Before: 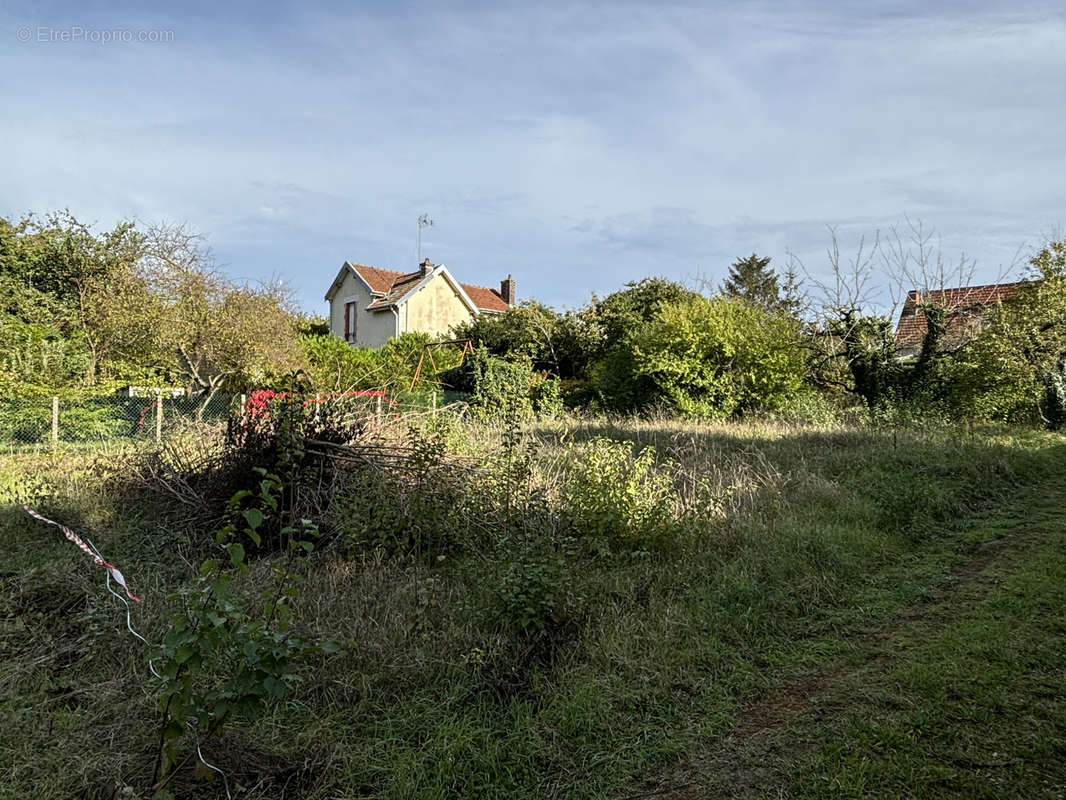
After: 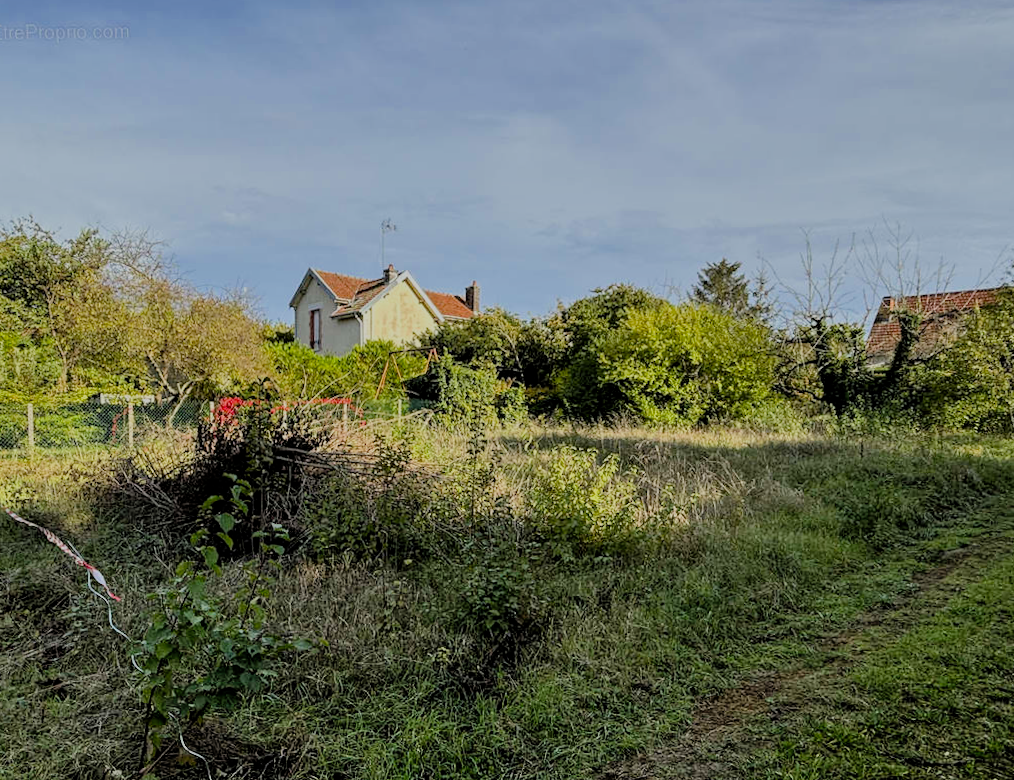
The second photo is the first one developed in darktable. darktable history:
rotate and perspective: rotation 0.074°, lens shift (vertical) 0.096, lens shift (horizontal) -0.041, crop left 0.043, crop right 0.952, crop top 0.024, crop bottom 0.979
shadows and highlights: soften with gaussian
filmic rgb: black relative exposure -8.79 EV, white relative exposure 4.98 EV, threshold 6 EV, target black luminance 0%, hardness 3.77, latitude 66.34%, contrast 0.822, highlights saturation mix 10%, shadows ↔ highlights balance 20%, add noise in highlights 0.1, color science v4 (2020), iterations of high-quality reconstruction 0, type of noise poissonian, enable highlight reconstruction true
